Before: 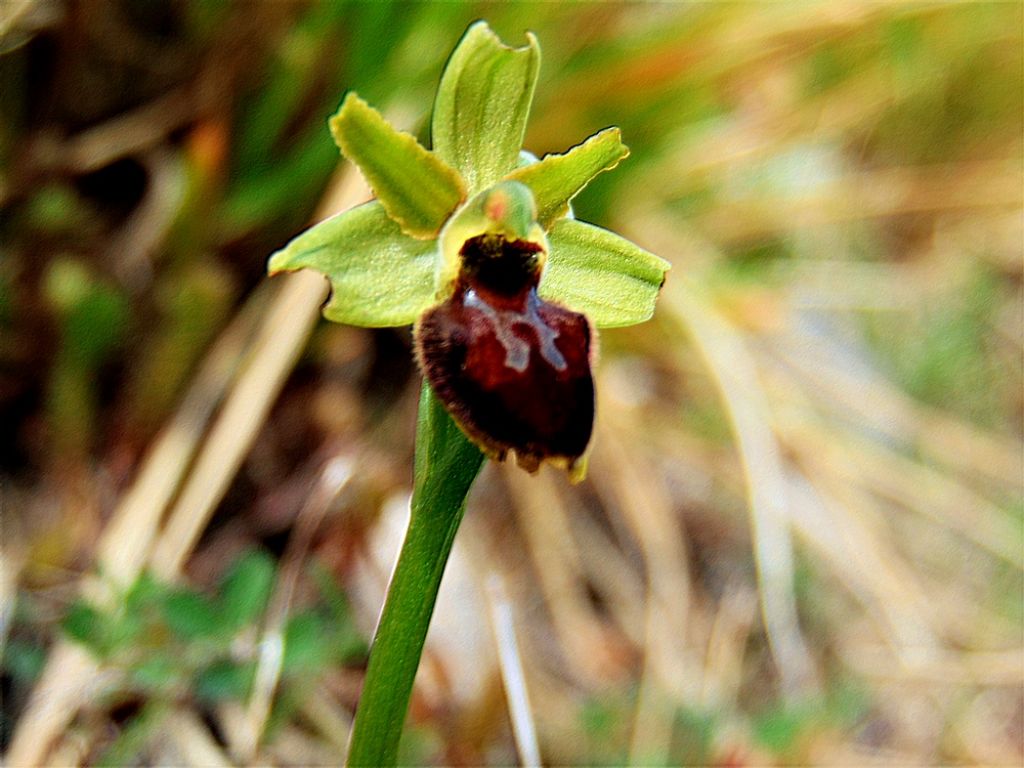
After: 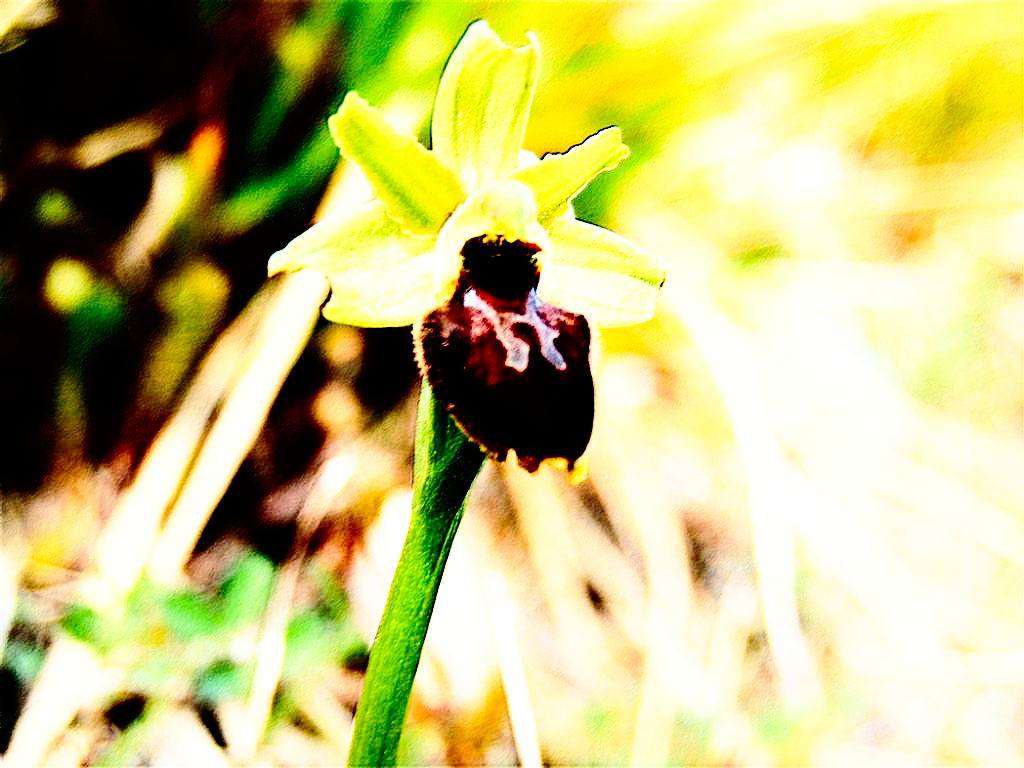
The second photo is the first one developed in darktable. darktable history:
tone equalizer: -8 EV -0.761 EV, -7 EV -0.728 EV, -6 EV -0.637 EV, -5 EV -0.405 EV, -3 EV 0.401 EV, -2 EV 0.6 EV, -1 EV 0.692 EV, +0 EV 0.724 EV, mask exposure compensation -0.5 EV
contrast brightness saturation: contrast 0.293
exposure: compensate highlight preservation false
tone curve: curves: ch0 [(0, 0) (0.003, 0) (0.011, 0.001) (0.025, 0.003) (0.044, 0.006) (0.069, 0.009) (0.1, 0.013) (0.136, 0.032) (0.177, 0.067) (0.224, 0.121) (0.277, 0.185) (0.335, 0.255) (0.399, 0.333) (0.468, 0.417) (0.543, 0.508) (0.623, 0.606) (0.709, 0.71) (0.801, 0.819) (0.898, 0.926) (1, 1)], preserve colors none
base curve: curves: ch0 [(0, 0) (0.032, 0.037) (0.105, 0.228) (0.435, 0.76) (0.856, 0.983) (1, 1)], preserve colors none
